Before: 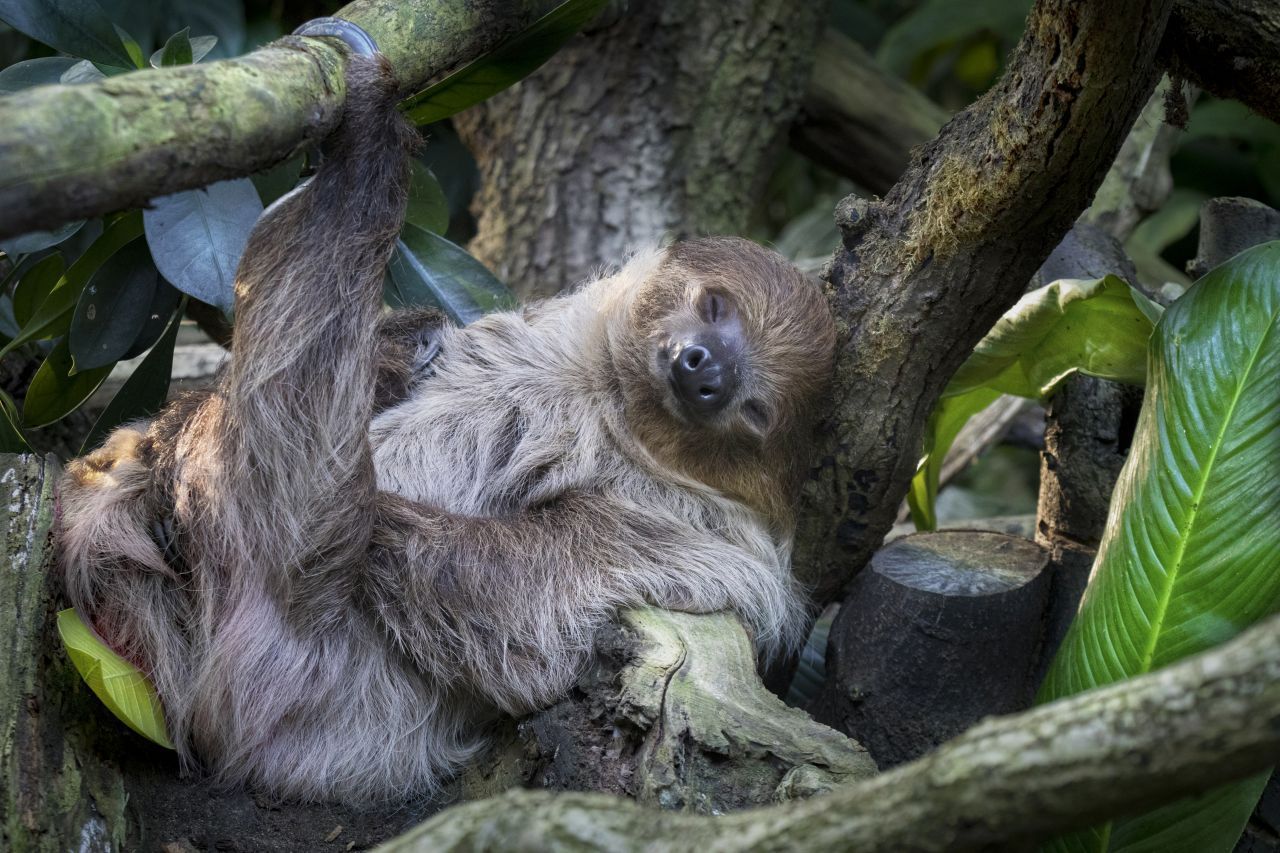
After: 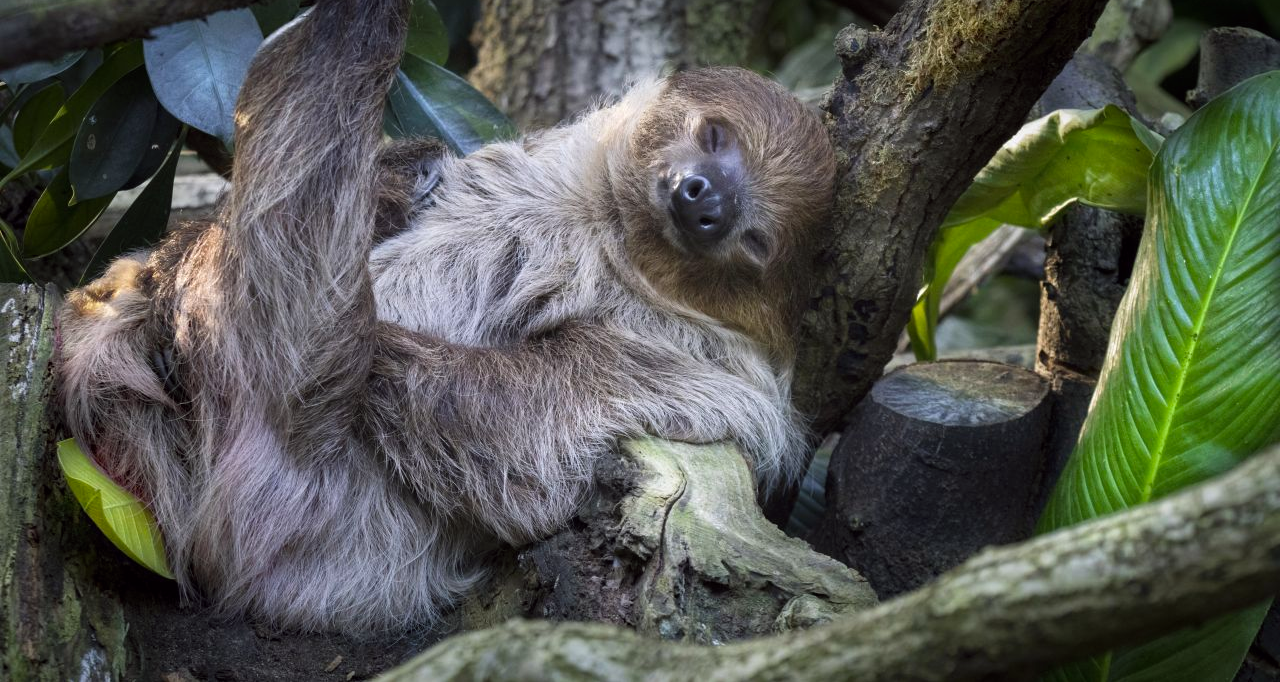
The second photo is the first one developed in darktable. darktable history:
contrast brightness saturation: contrast 0.01, saturation -0.05
crop and rotate: top 19.998%
color balance: lift [1, 1, 0.999, 1.001], gamma [1, 1.003, 1.005, 0.995], gain [1, 0.992, 0.988, 1.012], contrast 5%, output saturation 110%
